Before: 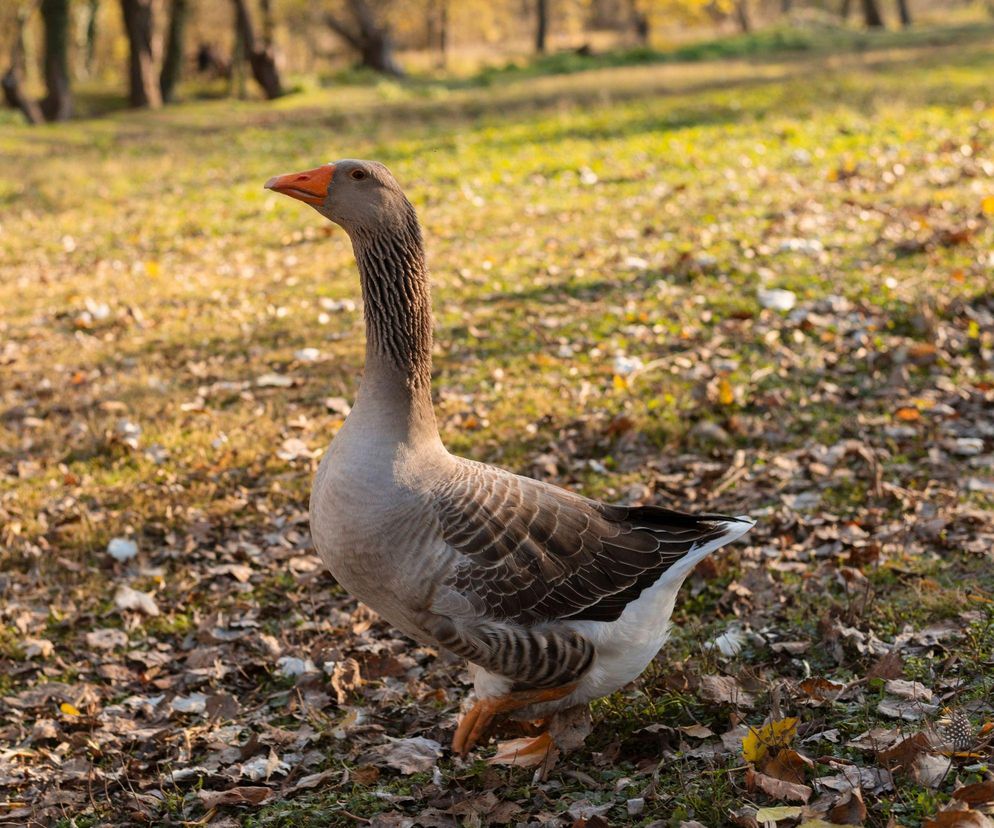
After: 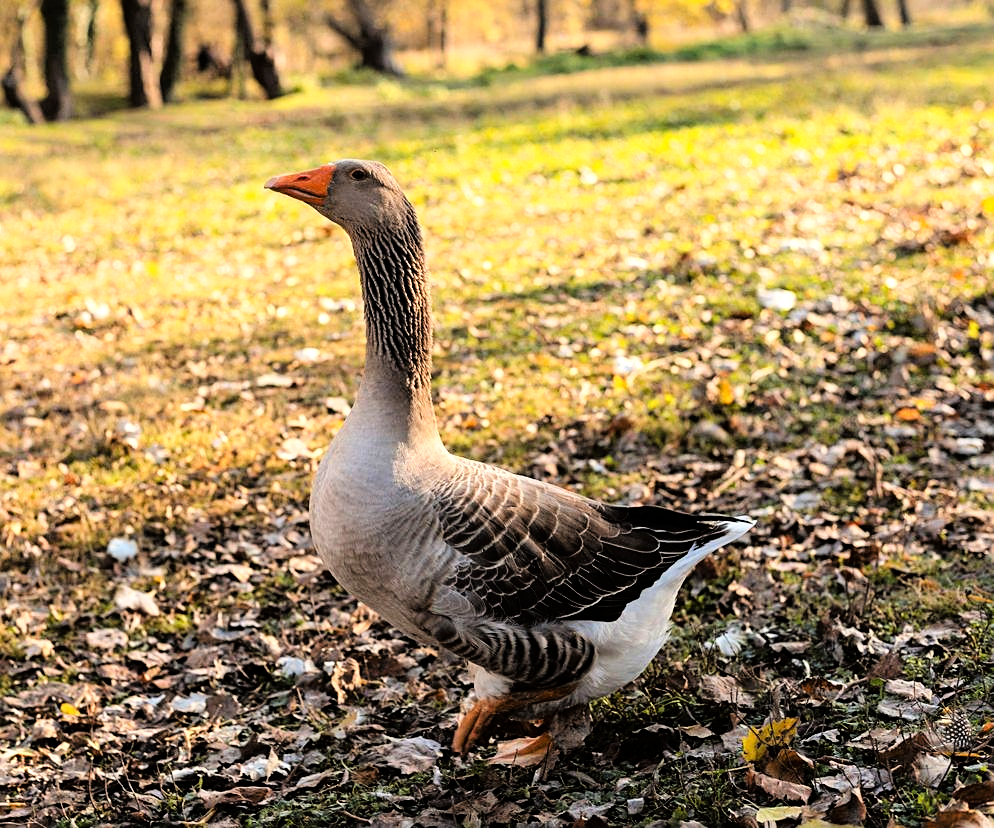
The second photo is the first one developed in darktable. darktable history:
sharpen: on, module defaults
tone equalizer: -8 EV -0.389 EV, -7 EV -0.37 EV, -6 EV -0.306 EV, -5 EV -0.225 EV, -3 EV 0.238 EV, -2 EV 0.309 EV, -1 EV 0.372 EV, +0 EV 0.408 EV
tone curve: curves: ch0 [(0, 0) (0.003, 0) (0.011, 0.002) (0.025, 0.004) (0.044, 0.007) (0.069, 0.015) (0.1, 0.025) (0.136, 0.04) (0.177, 0.09) (0.224, 0.152) (0.277, 0.239) (0.335, 0.335) (0.399, 0.43) (0.468, 0.524) (0.543, 0.621) (0.623, 0.712) (0.709, 0.792) (0.801, 0.871) (0.898, 0.951) (1, 1)], color space Lab, linked channels, preserve colors none
